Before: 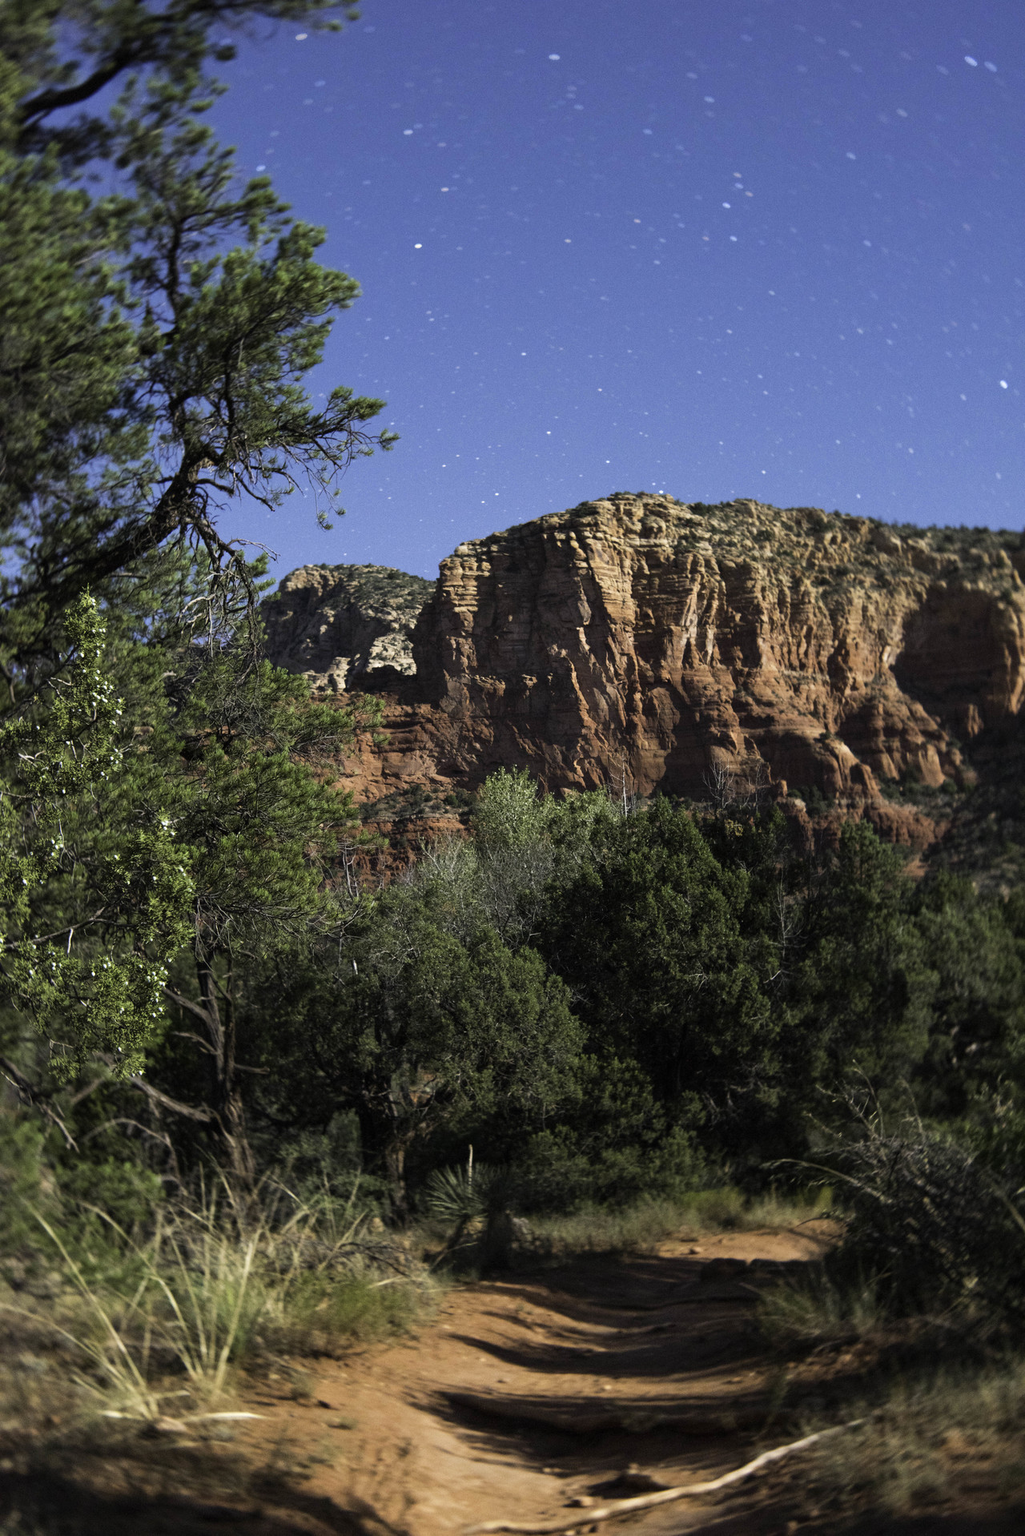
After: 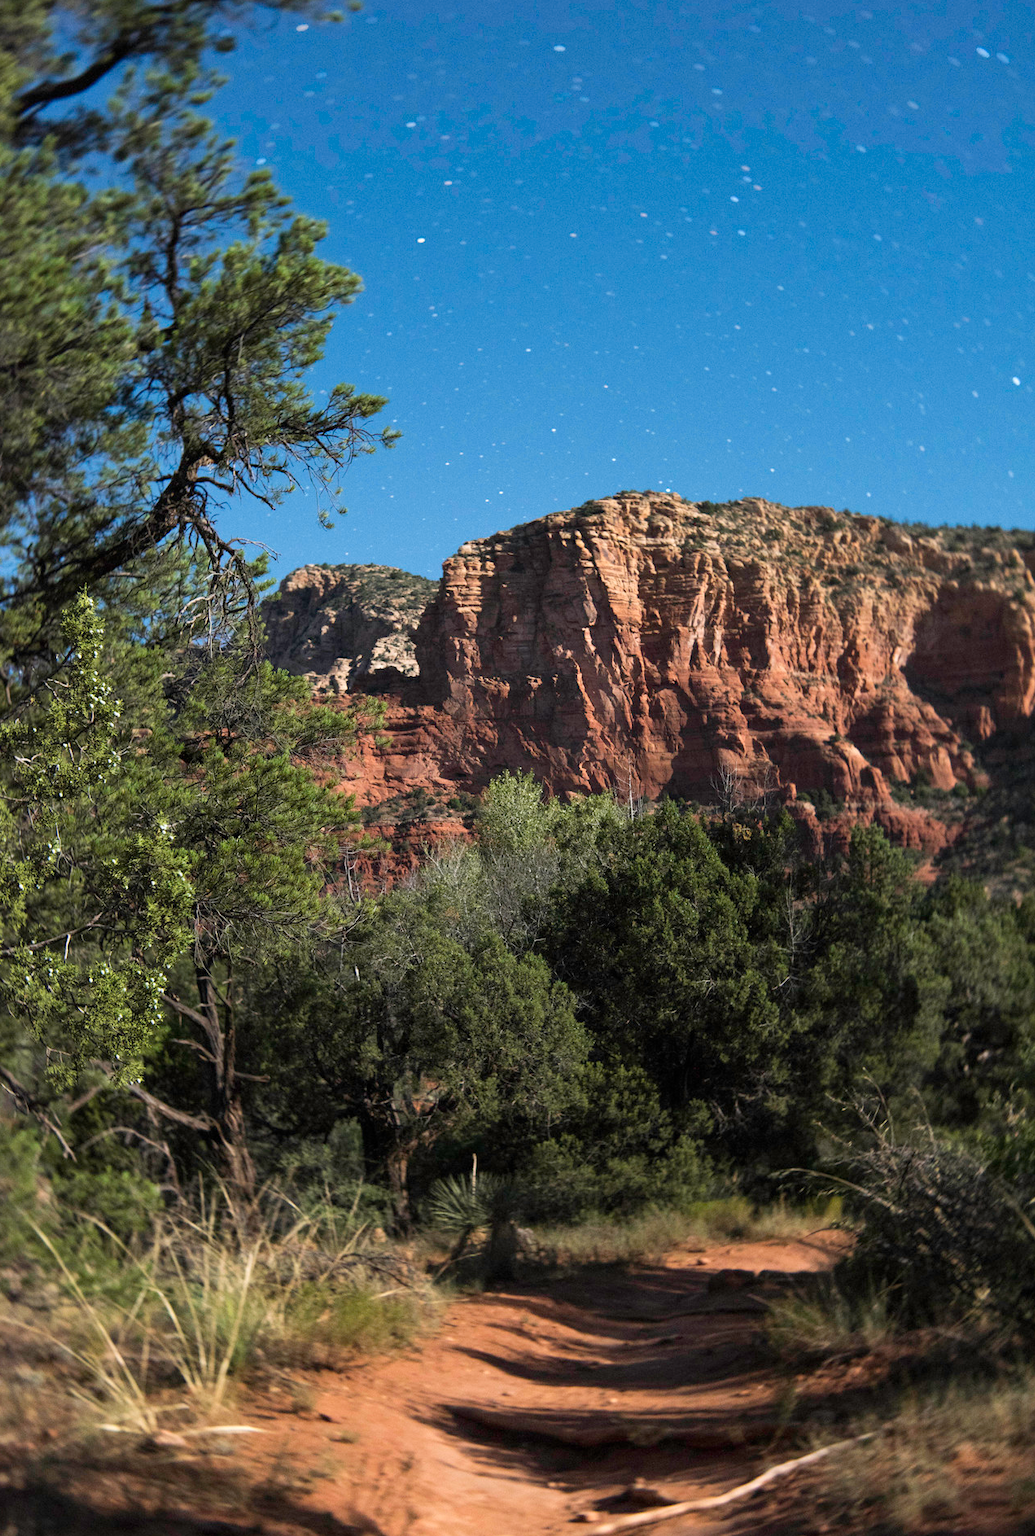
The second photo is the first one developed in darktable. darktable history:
crop: left 0.467%, top 0.676%, right 0.126%, bottom 0.892%
